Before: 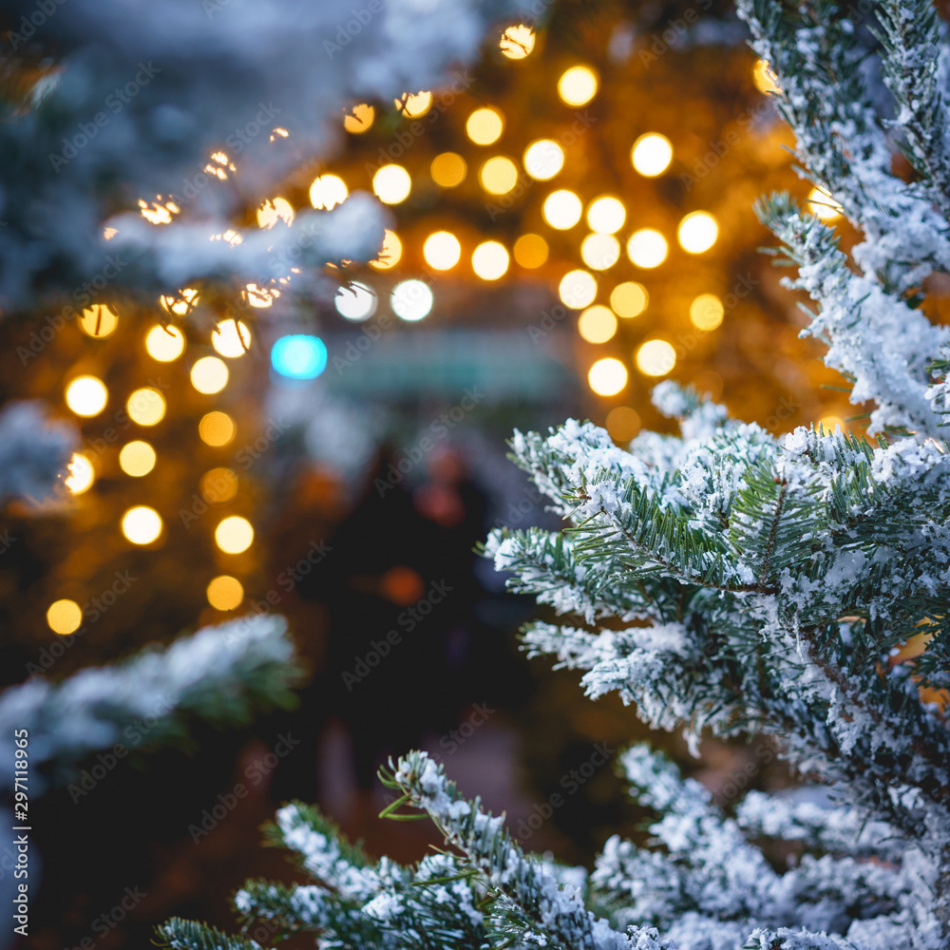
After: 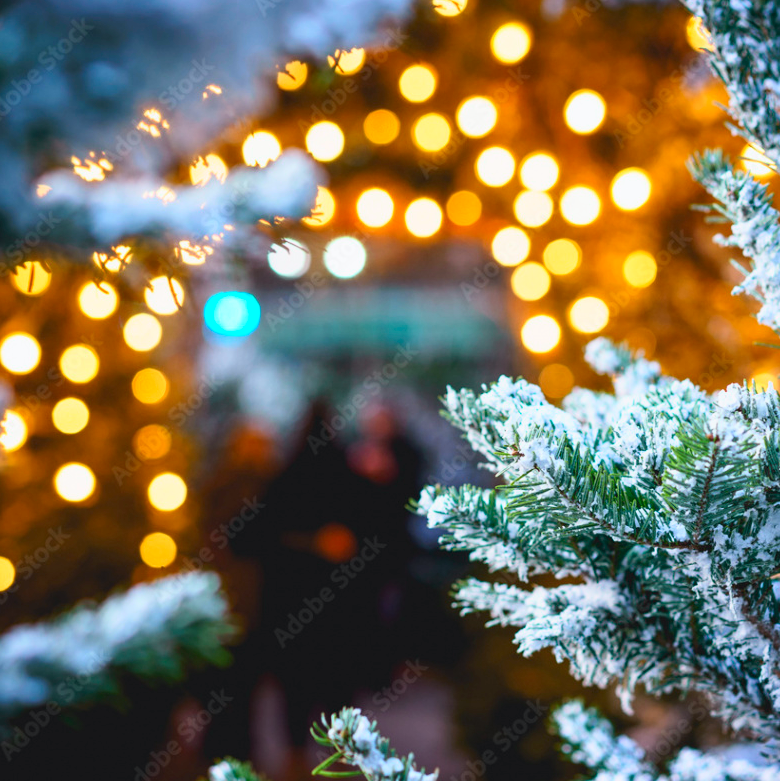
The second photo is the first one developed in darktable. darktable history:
crop and rotate: left 7.196%, top 4.574%, right 10.605%, bottom 13.178%
tone curve: curves: ch0 [(0, 0) (0.051, 0.03) (0.096, 0.071) (0.243, 0.246) (0.461, 0.515) (0.605, 0.692) (0.761, 0.85) (0.881, 0.933) (1, 0.984)]; ch1 [(0, 0) (0.1, 0.038) (0.318, 0.243) (0.431, 0.384) (0.488, 0.475) (0.499, 0.499) (0.534, 0.546) (0.567, 0.592) (0.601, 0.632) (0.734, 0.809) (1, 1)]; ch2 [(0, 0) (0.297, 0.257) (0.414, 0.379) (0.453, 0.45) (0.479, 0.483) (0.504, 0.499) (0.52, 0.519) (0.541, 0.554) (0.614, 0.652) (0.817, 0.874) (1, 1)], color space Lab, independent channels, preserve colors none
